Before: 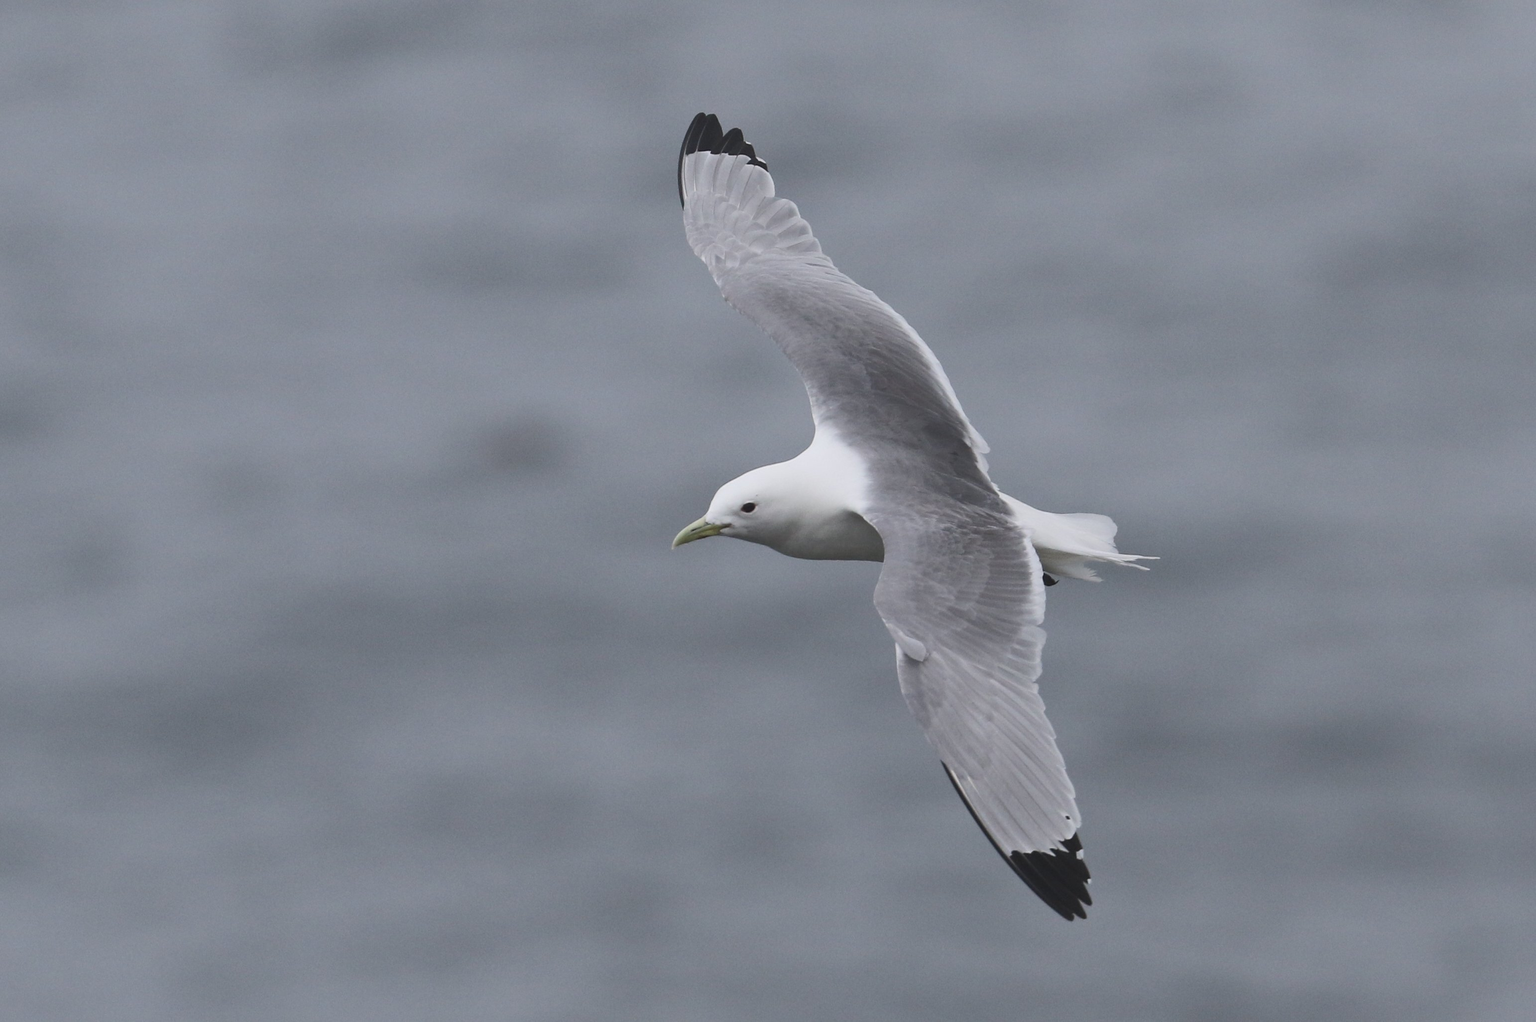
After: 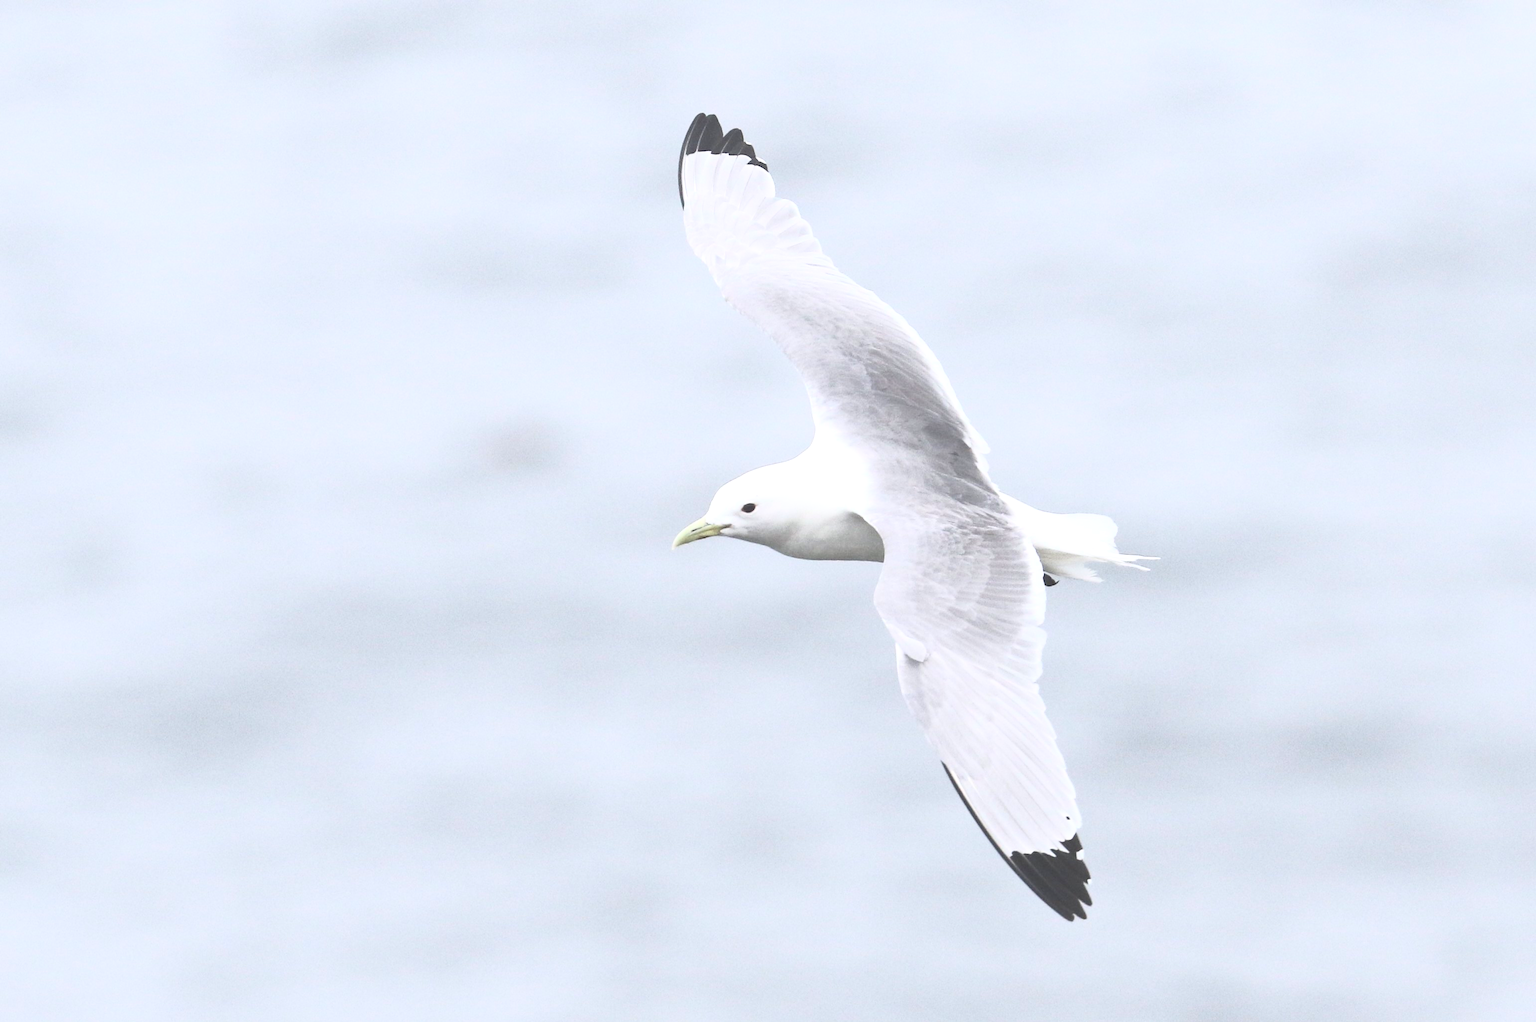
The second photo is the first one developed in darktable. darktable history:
exposure: black level correction 0, exposure 0.953 EV, compensate exposure bias true, compensate highlight preservation false
contrast brightness saturation: contrast 0.39, brightness 0.53
